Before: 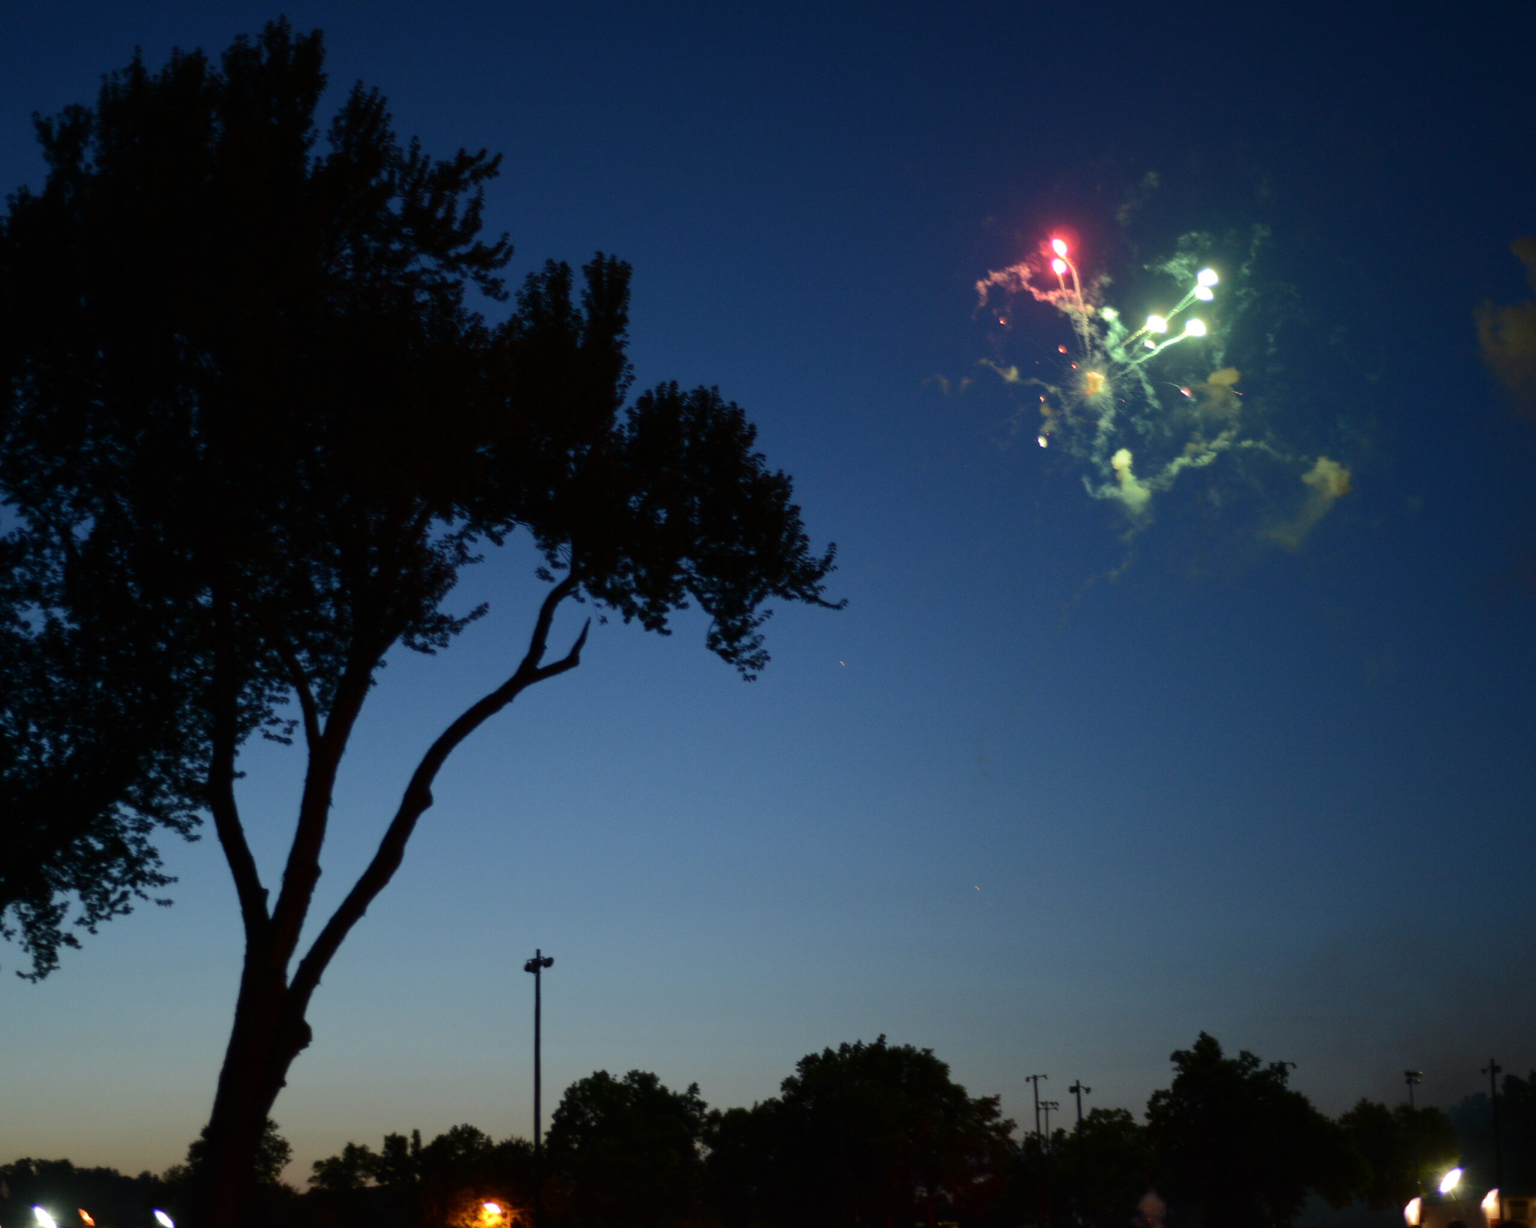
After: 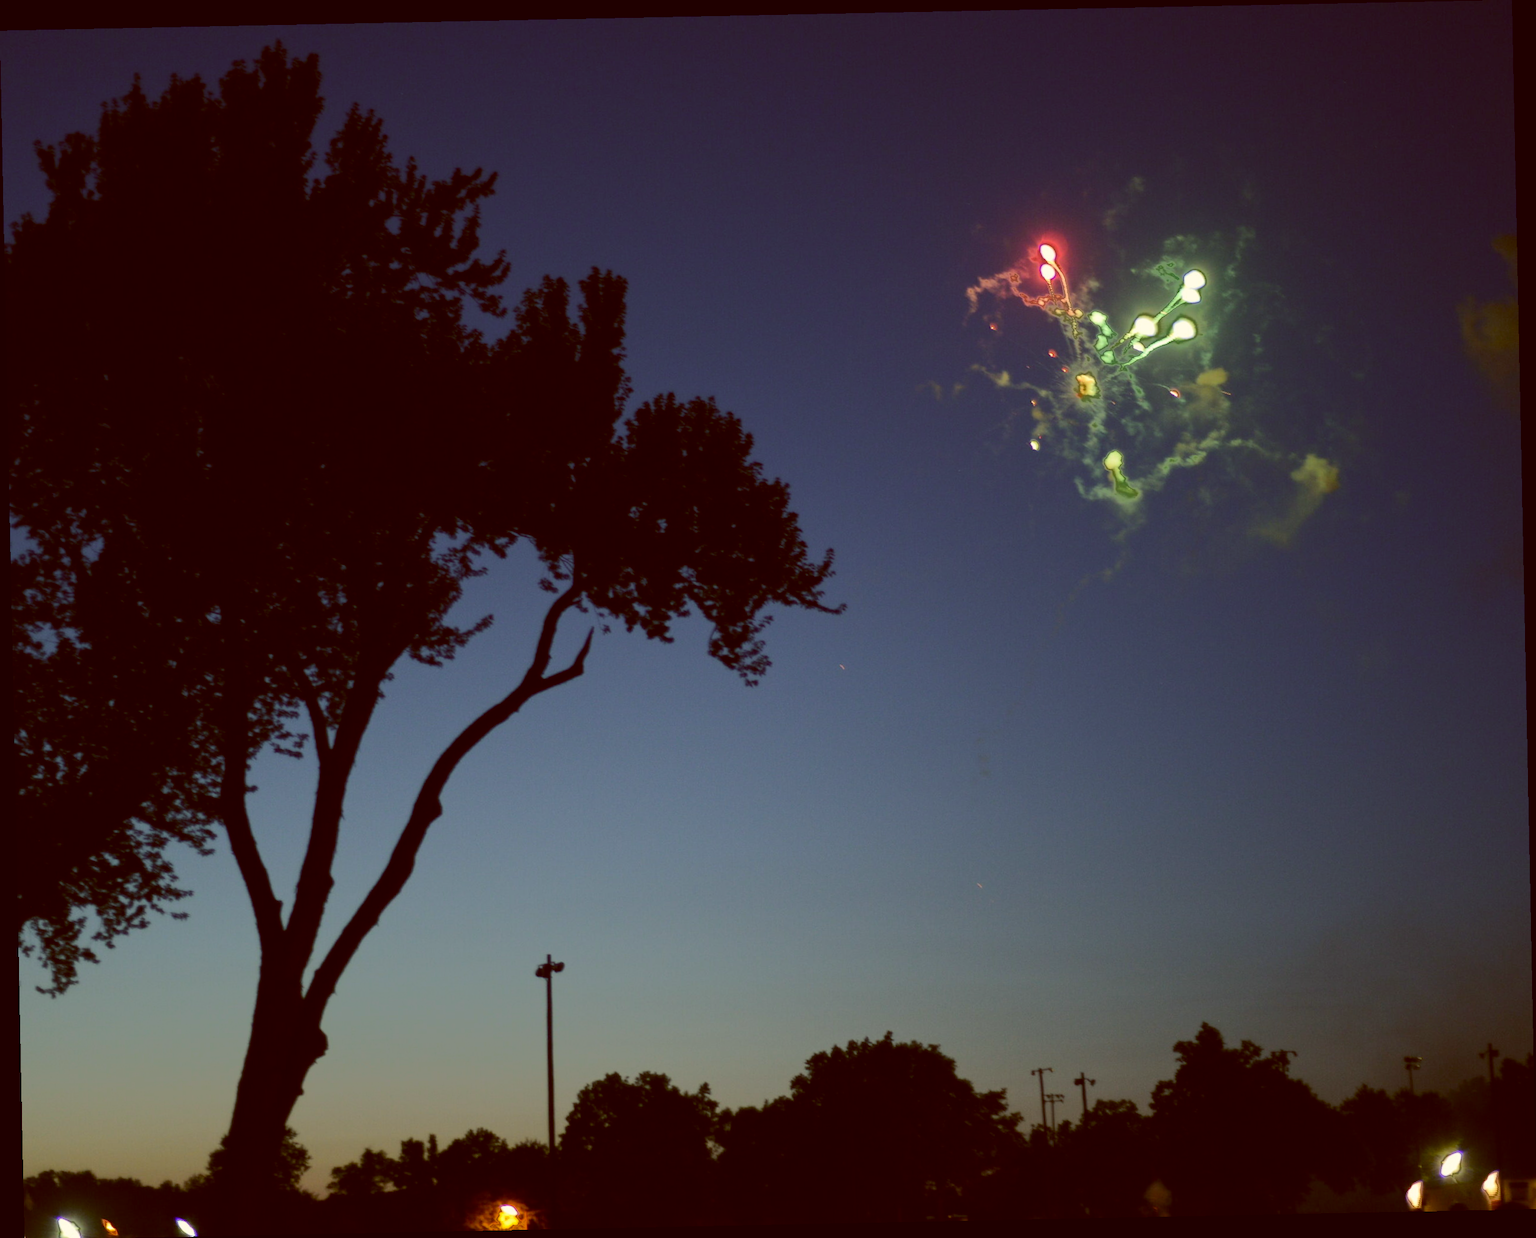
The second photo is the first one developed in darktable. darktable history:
fill light: exposure -0.73 EV, center 0.69, width 2.2
color balance: lift [1.001, 1.007, 1, 0.993], gamma [1.023, 1.026, 1.01, 0.974], gain [0.964, 1.059, 1.073, 0.927]
rotate and perspective: rotation -1.17°, automatic cropping off
